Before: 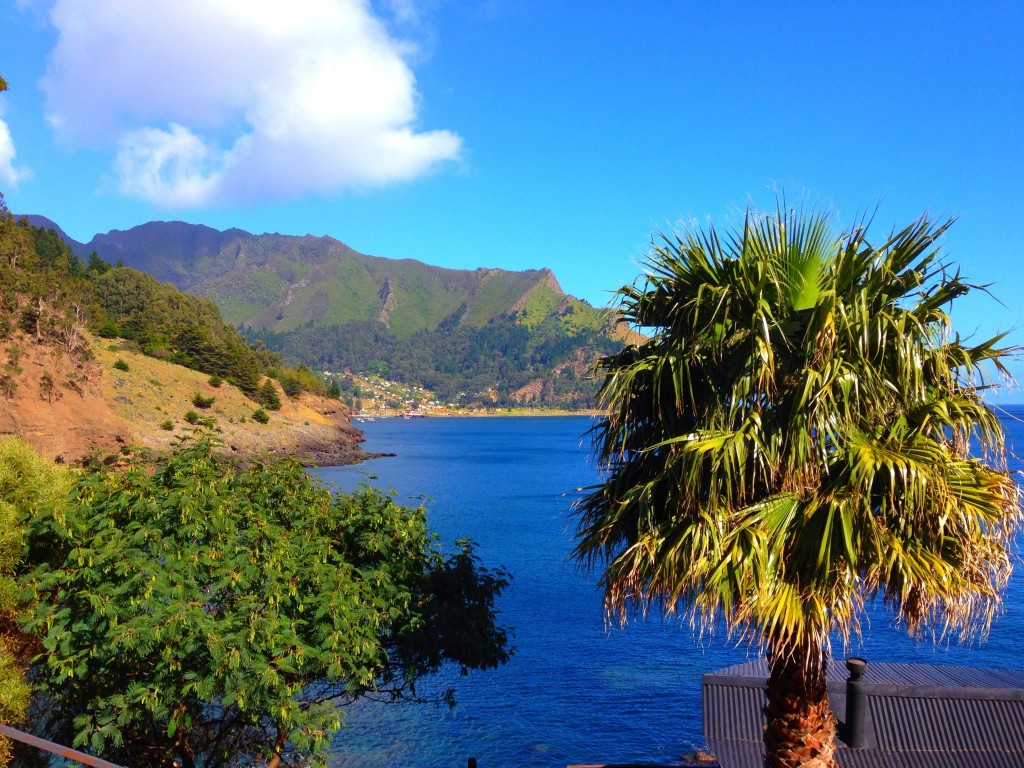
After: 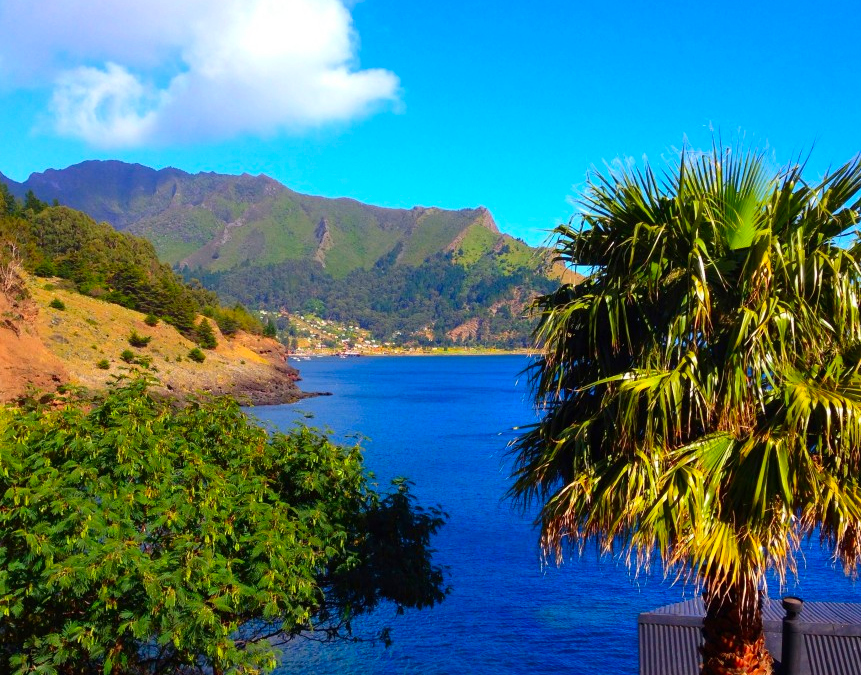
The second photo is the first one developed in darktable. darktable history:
contrast brightness saturation: contrast 0.089, saturation 0.268
crop: left 6.302%, top 7.967%, right 9.547%, bottom 4.114%
